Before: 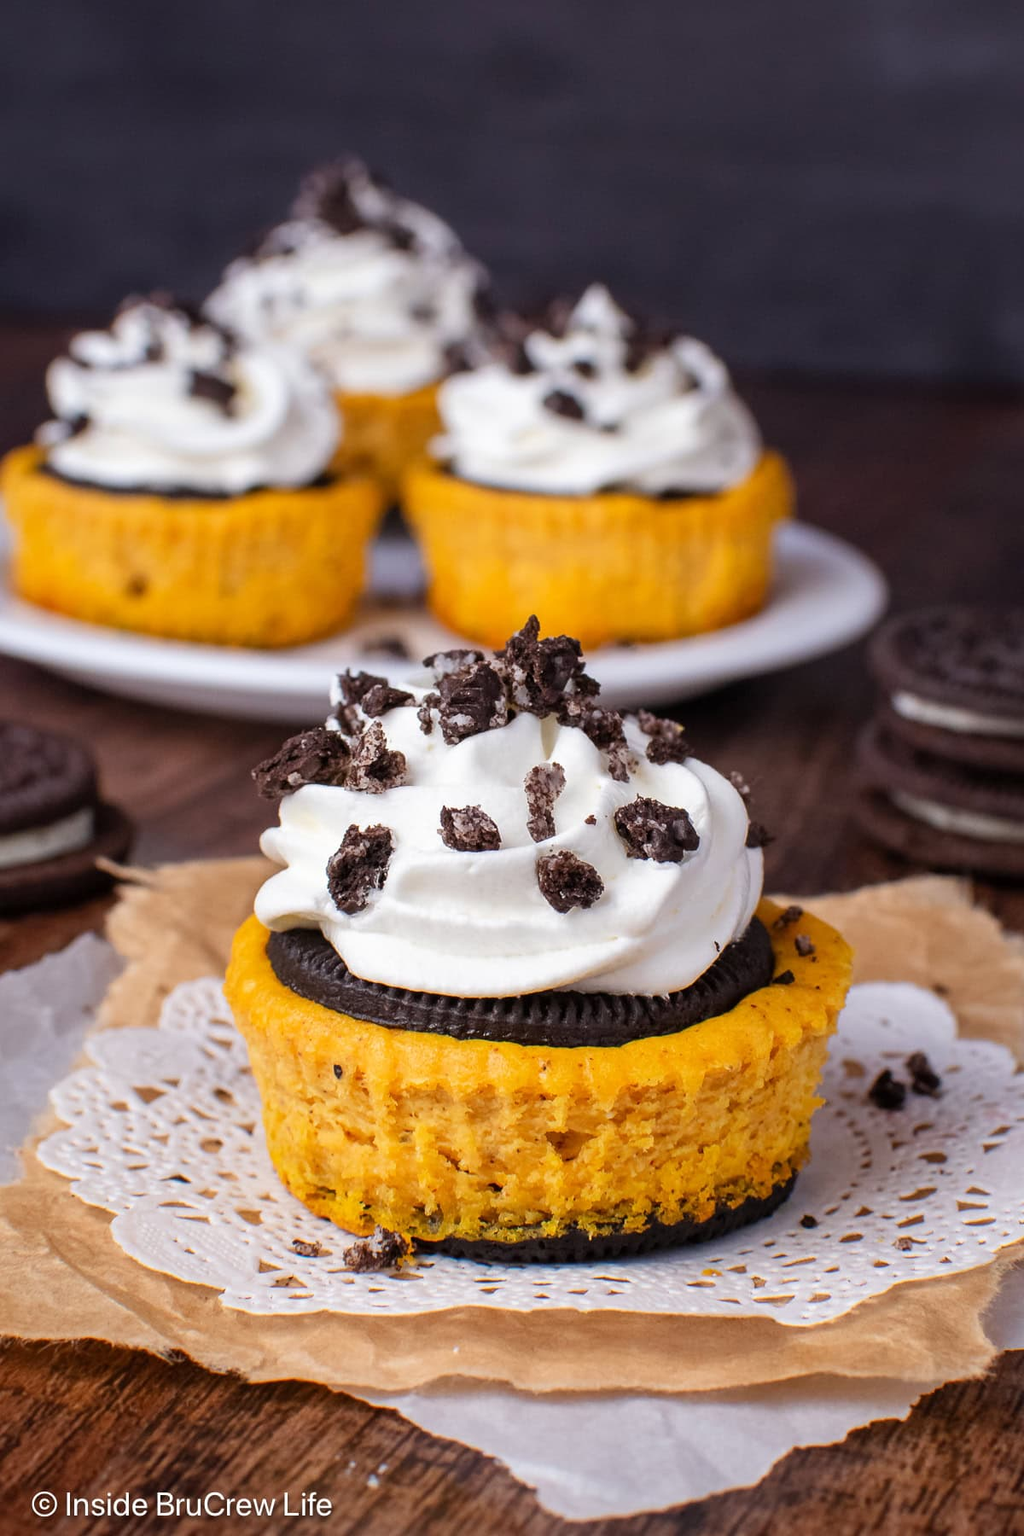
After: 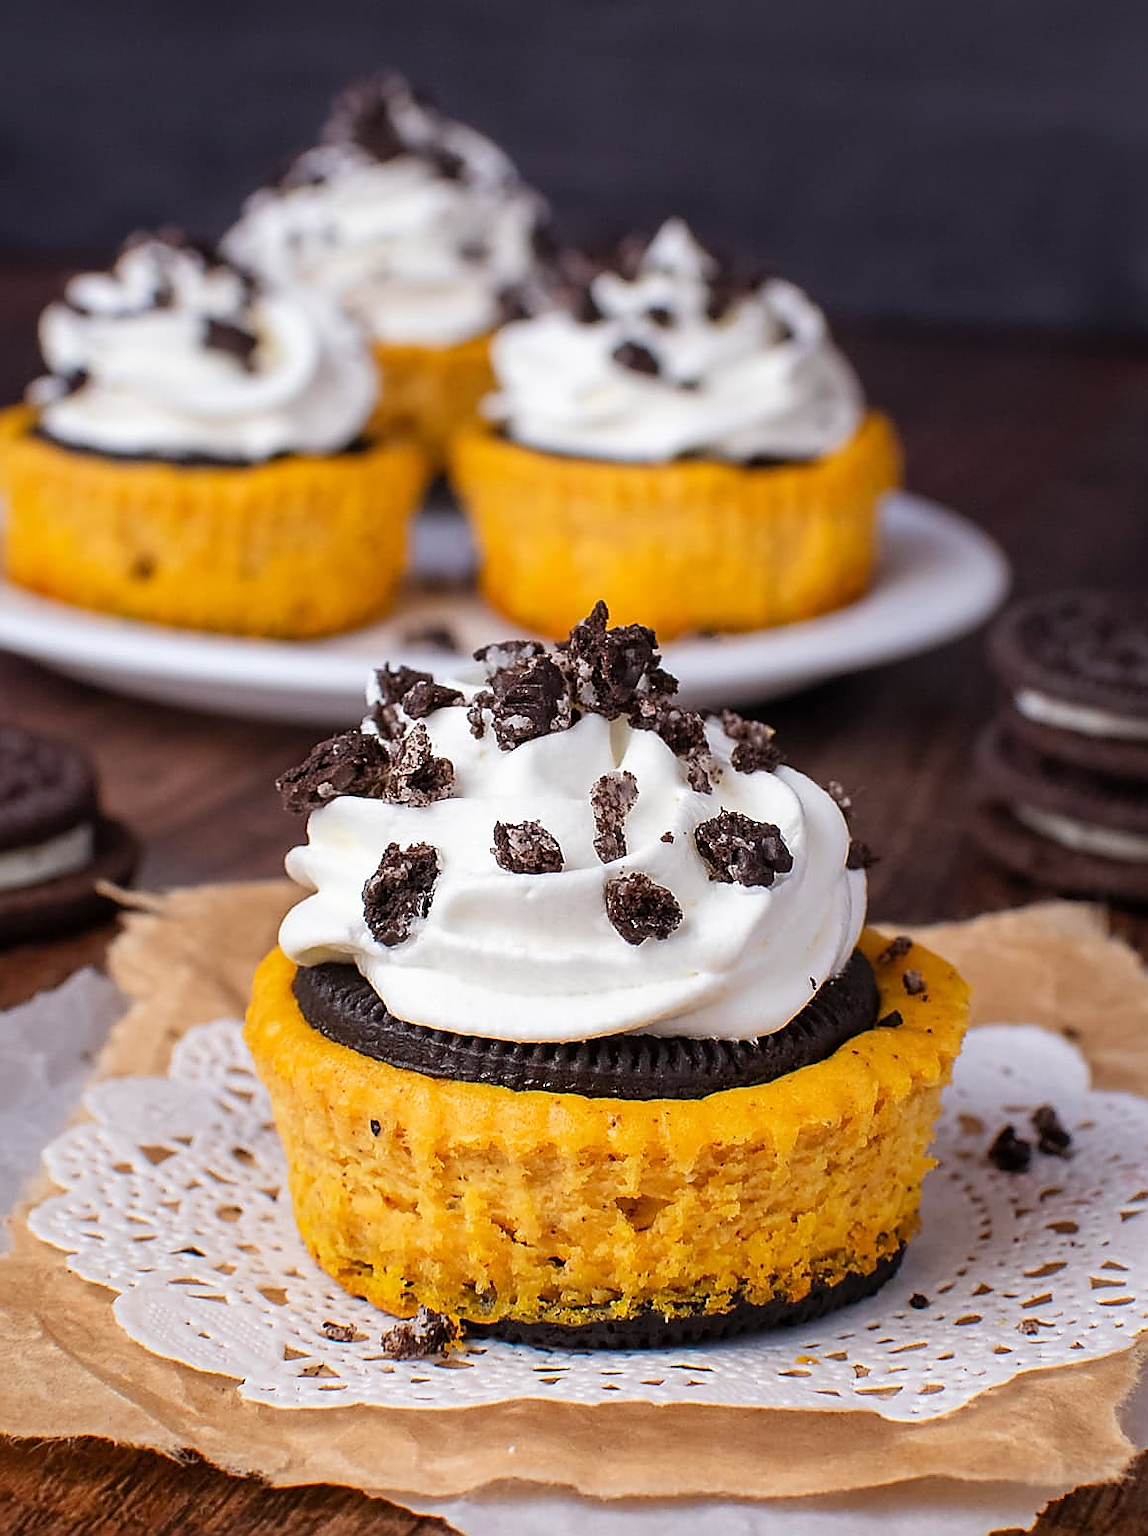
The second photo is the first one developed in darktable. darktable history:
sharpen: radius 1.353, amount 1.24, threshold 0.75
crop: left 1.264%, top 6.2%, right 1.552%, bottom 7.152%
